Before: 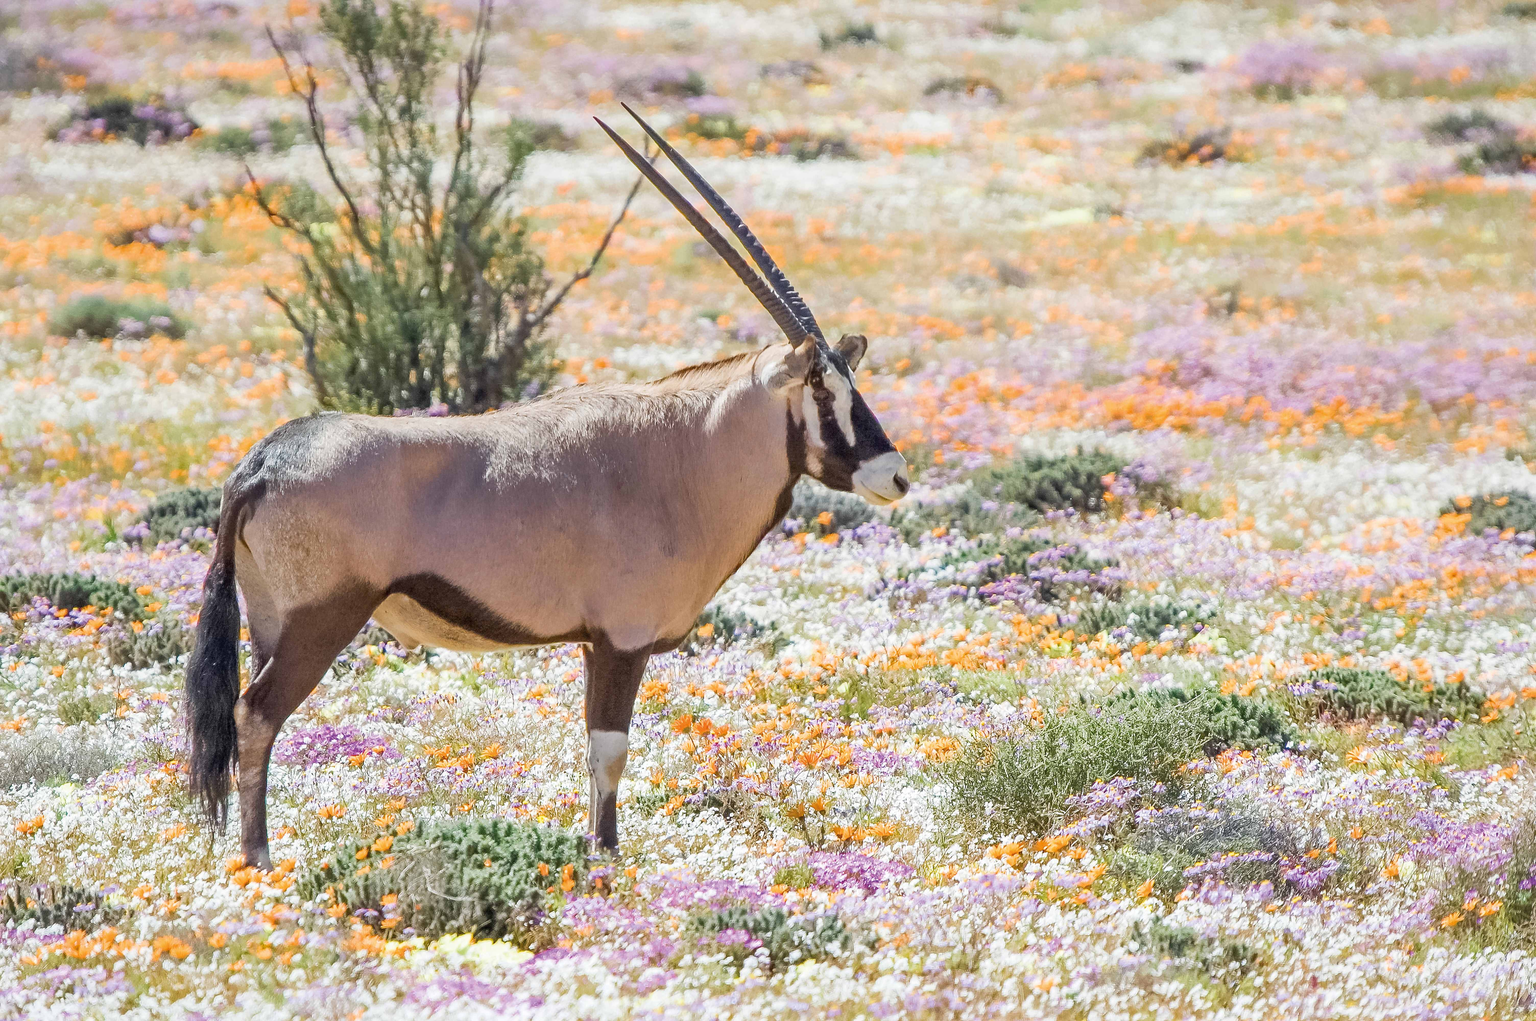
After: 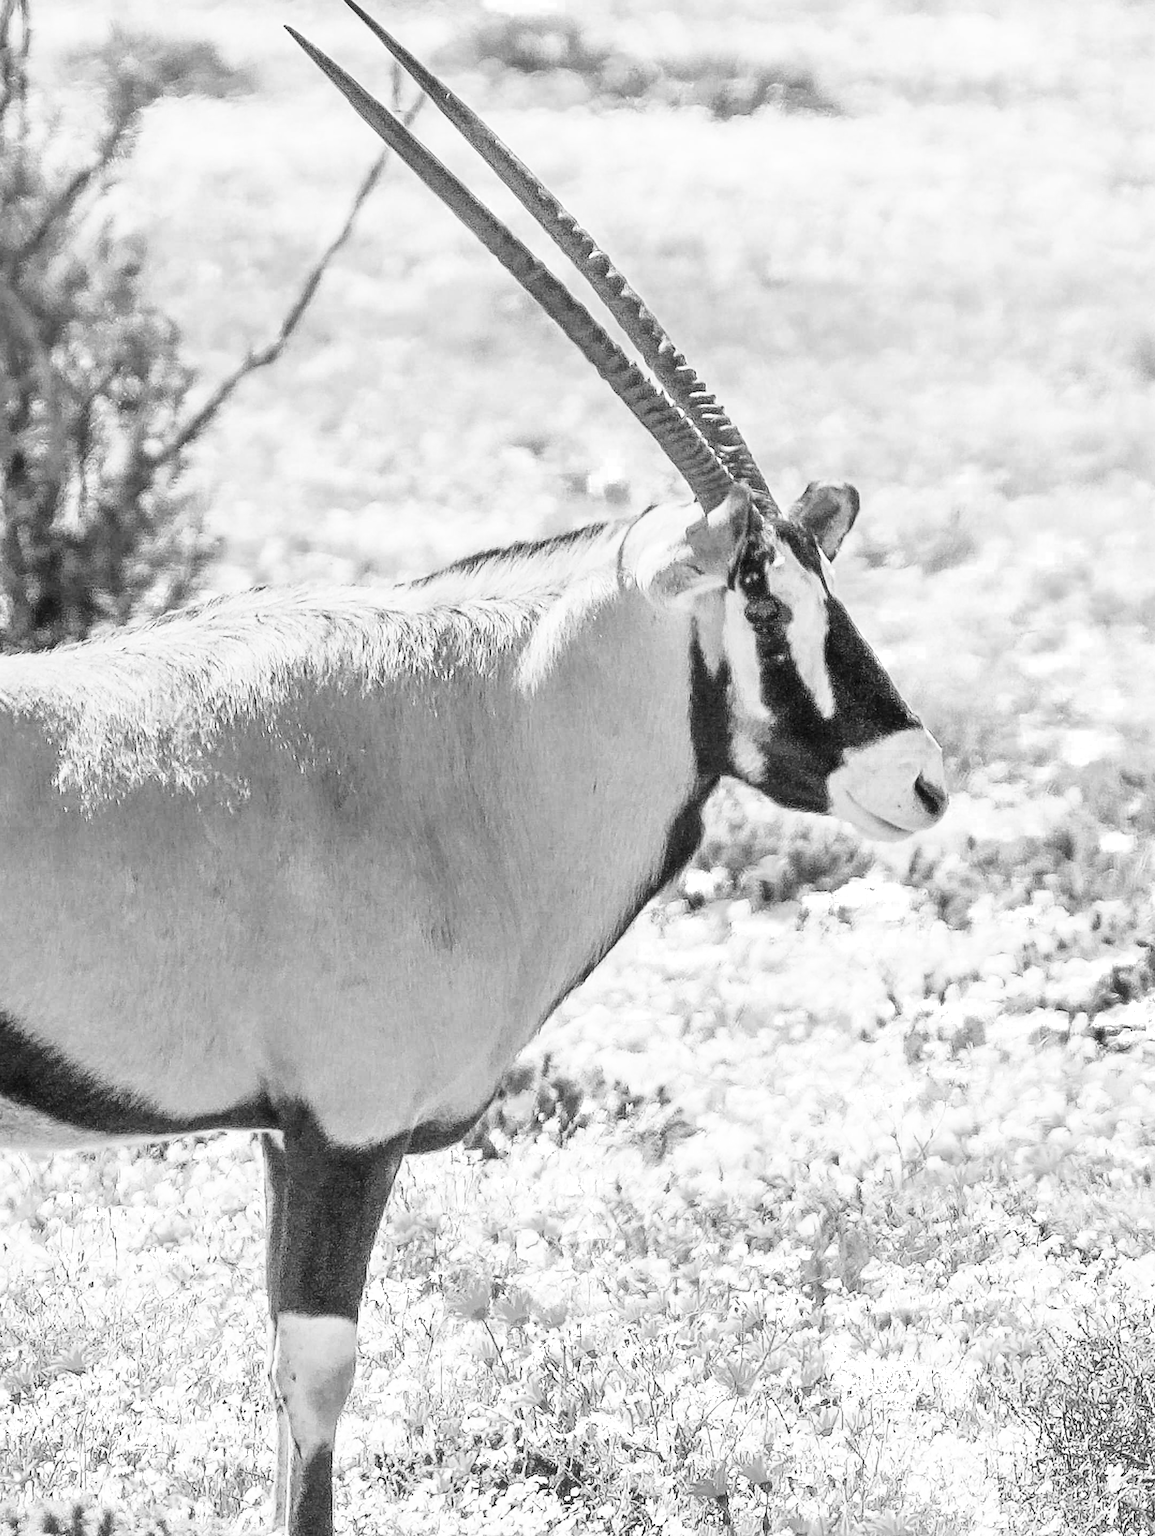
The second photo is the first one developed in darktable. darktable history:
base curve: curves: ch0 [(0, 0) (0.028, 0.03) (0.121, 0.232) (0.46, 0.748) (0.859, 0.968) (1, 1)], preserve colors none
color zones: curves: ch0 [(0, 0.613) (0.01, 0.613) (0.245, 0.448) (0.498, 0.529) (0.642, 0.665) (0.879, 0.777) (0.99, 0.613)]; ch1 [(0, 0) (0.143, 0) (0.286, 0) (0.429, 0) (0.571, 0) (0.714, 0) (0.857, 0)]
crop and rotate: left 29.832%, top 10.258%, right 34.329%, bottom 18.112%
tone curve: curves: ch0 [(0, 0) (0.003, 0.014) (0.011, 0.019) (0.025, 0.029) (0.044, 0.047) (0.069, 0.071) (0.1, 0.101) (0.136, 0.131) (0.177, 0.166) (0.224, 0.212) (0.277, 0.263) (0.335, 0.32) (0.399, 0.387) (0.468, 0.459) (0.543, 0.541) (0.623, 0.626) (0.709, 0.717) (0.801, 0.813) (0.898, 0.909) (1, 1)], preserve colors none
